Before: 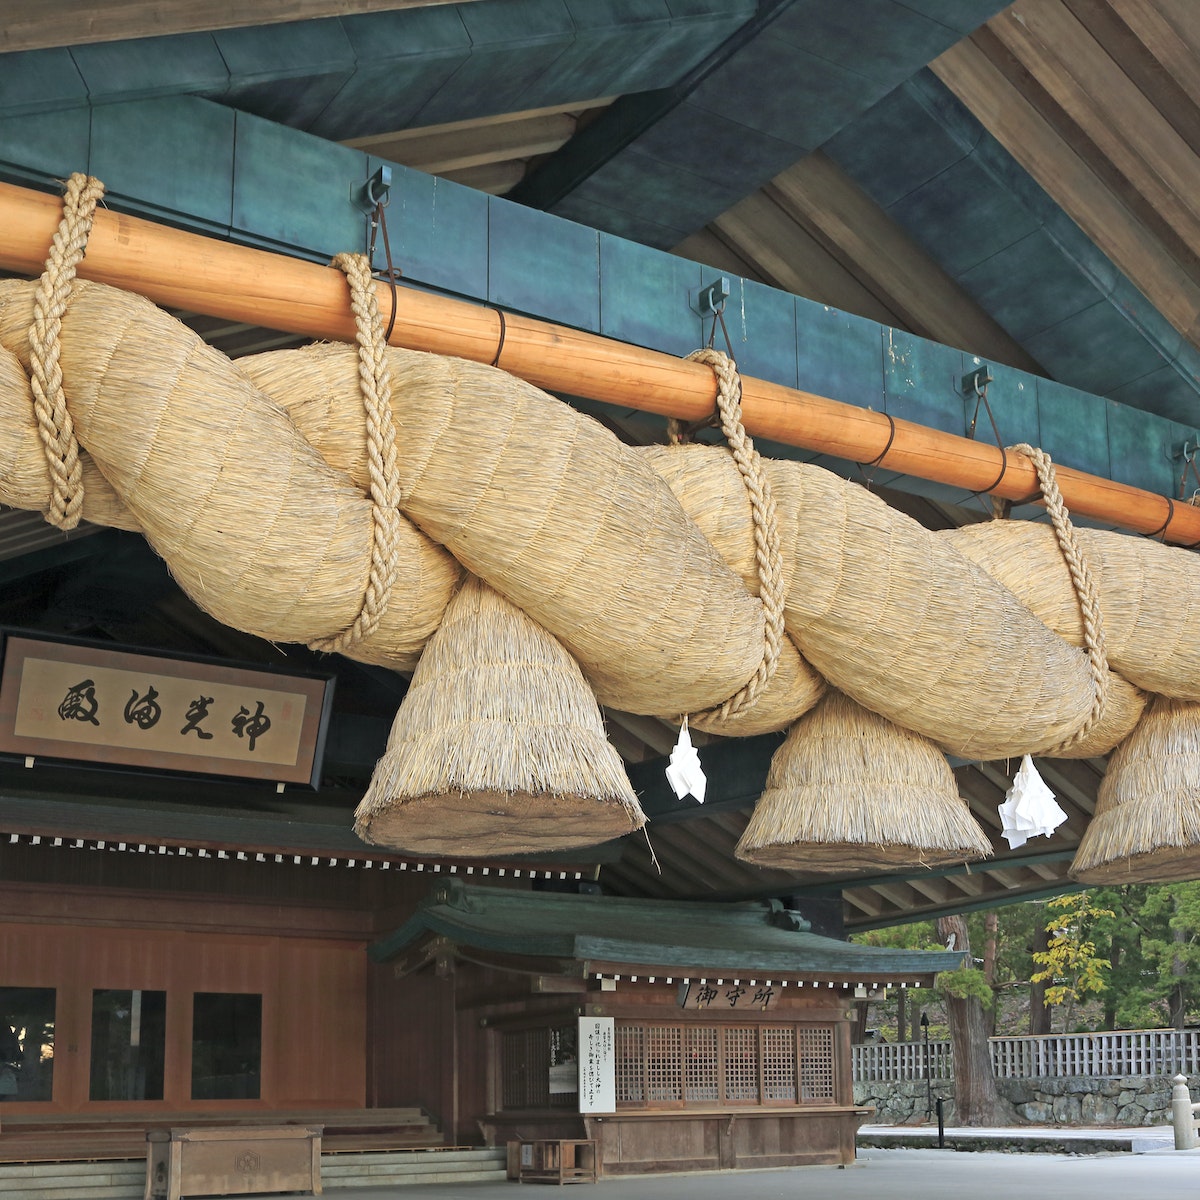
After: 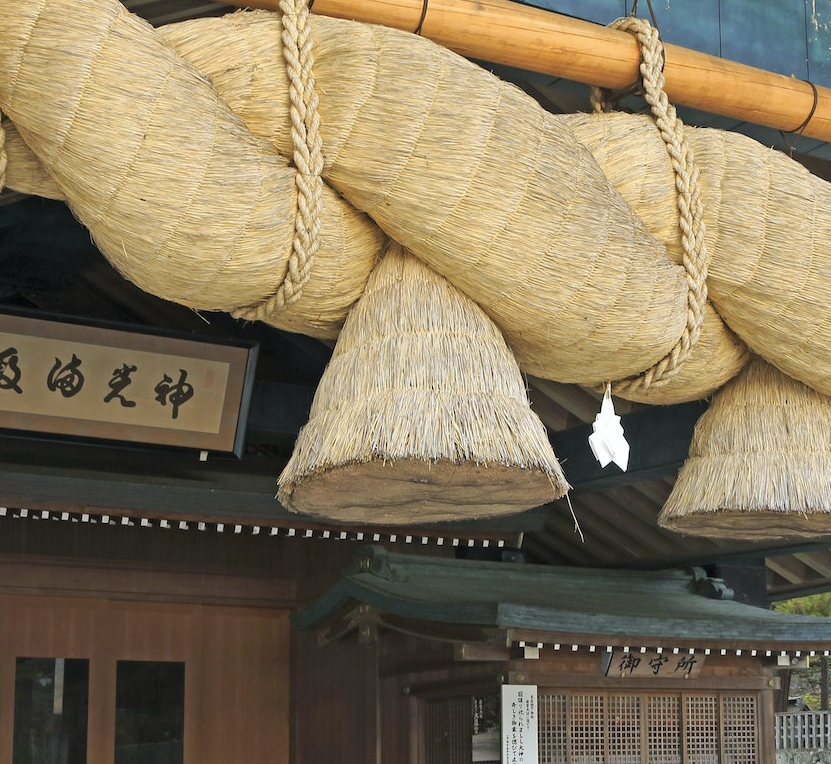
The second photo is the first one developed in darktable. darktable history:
color contrast: green-magenta contrast 0.8, blue-yellow contrast 1.1, unbound 0
crop: left 6.488%, top 27.668%, right 24.183%, bottom 8.656%
